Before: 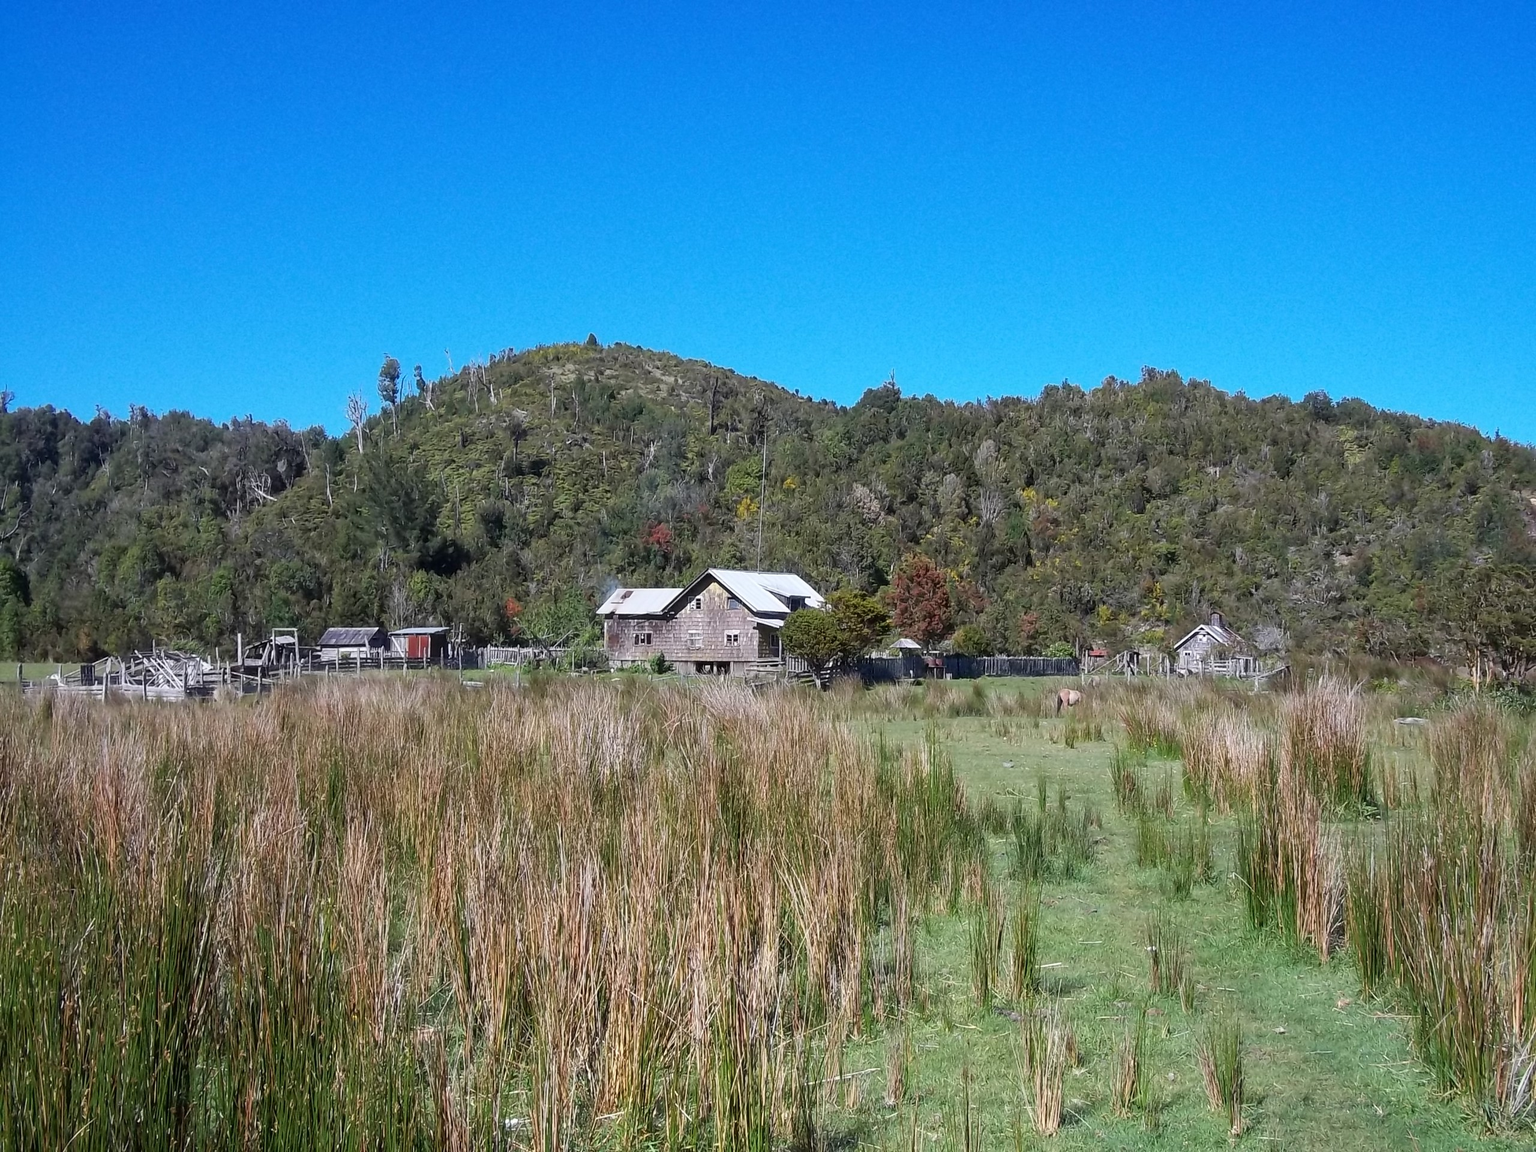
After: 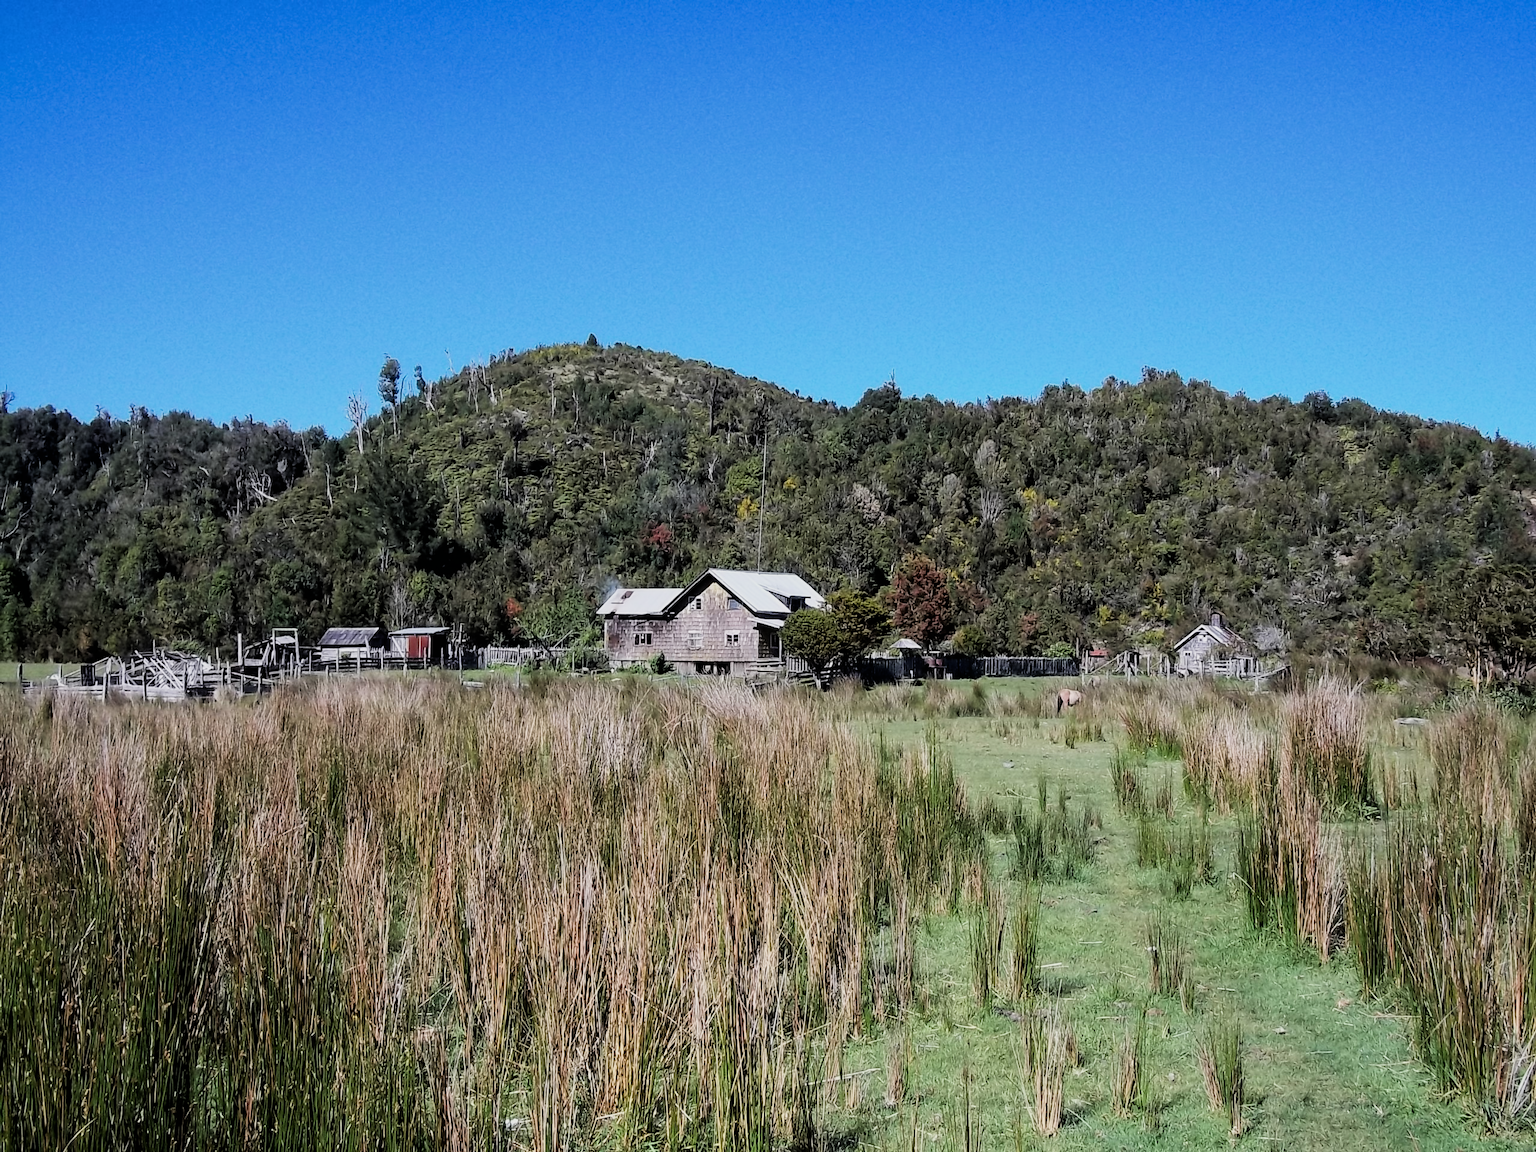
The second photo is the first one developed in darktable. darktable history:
filmic rgb: black relative exposure -5.14 EV, white relative exposure 4 EV, hardness 2.9, contrast 1.398, highlights saturation mix -29.03%
